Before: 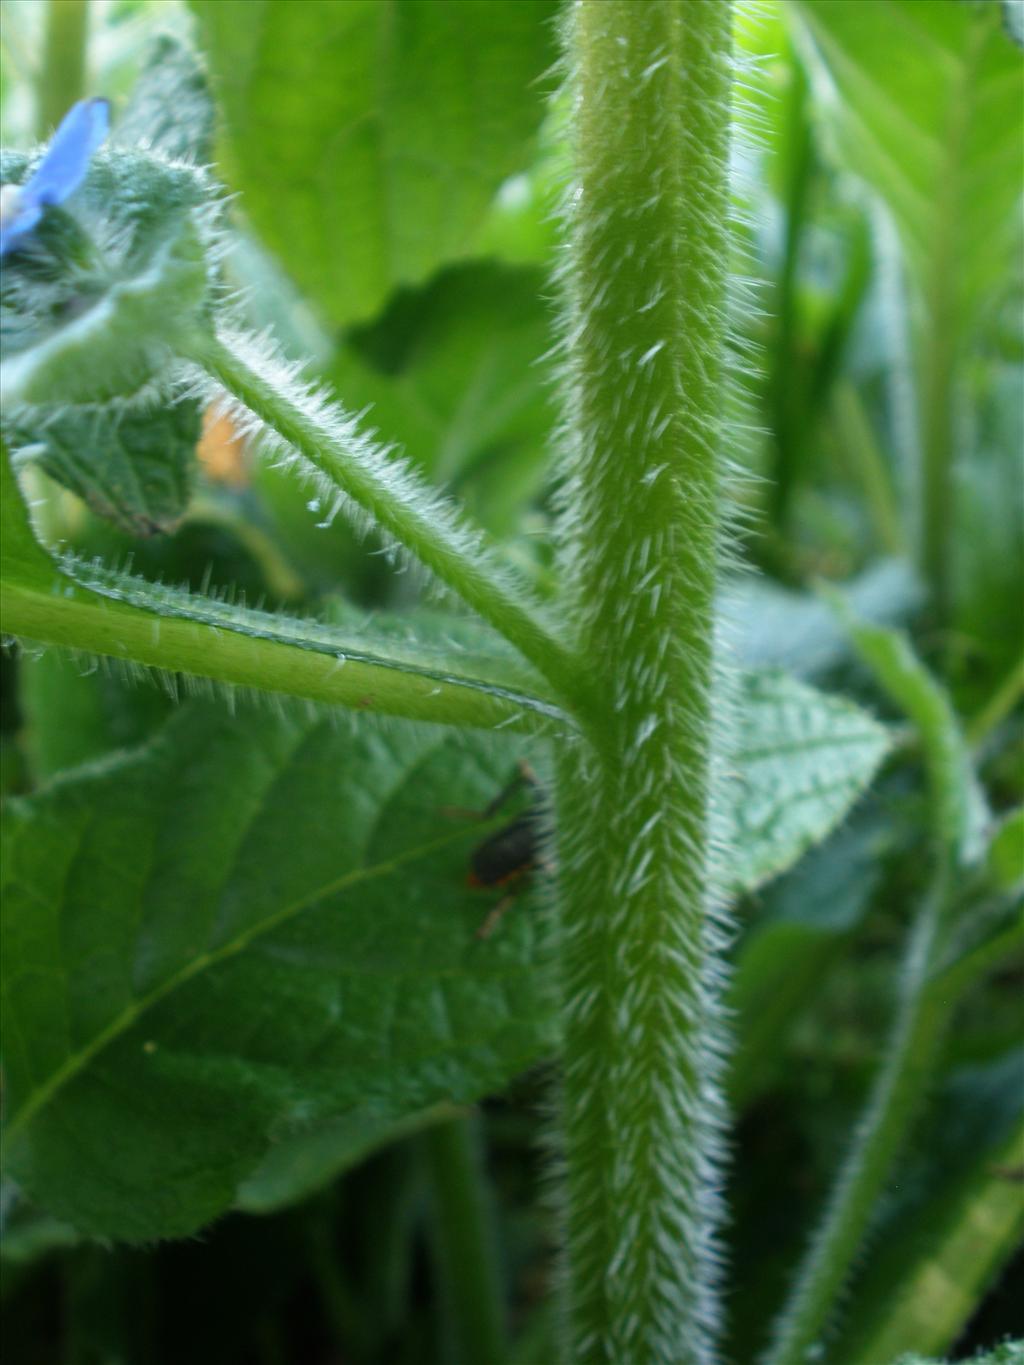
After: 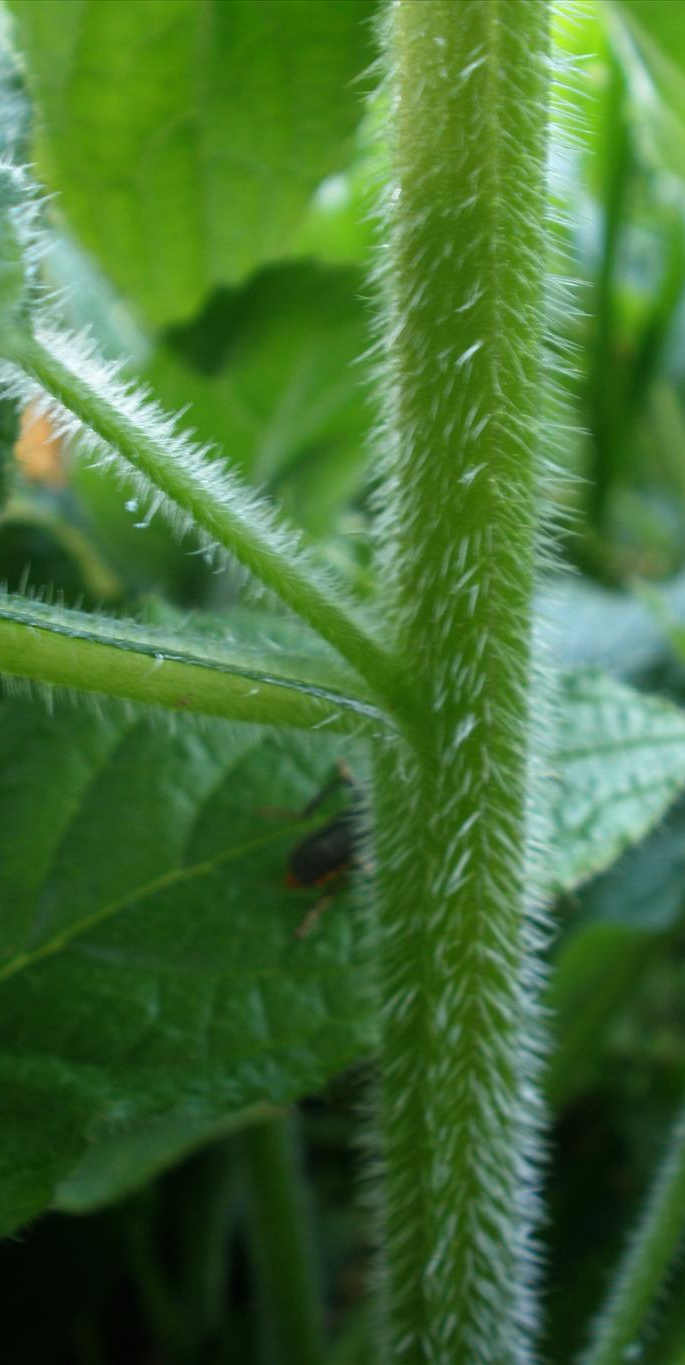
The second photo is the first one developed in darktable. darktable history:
crop and rotate: left 17.807%, right 15.227%
